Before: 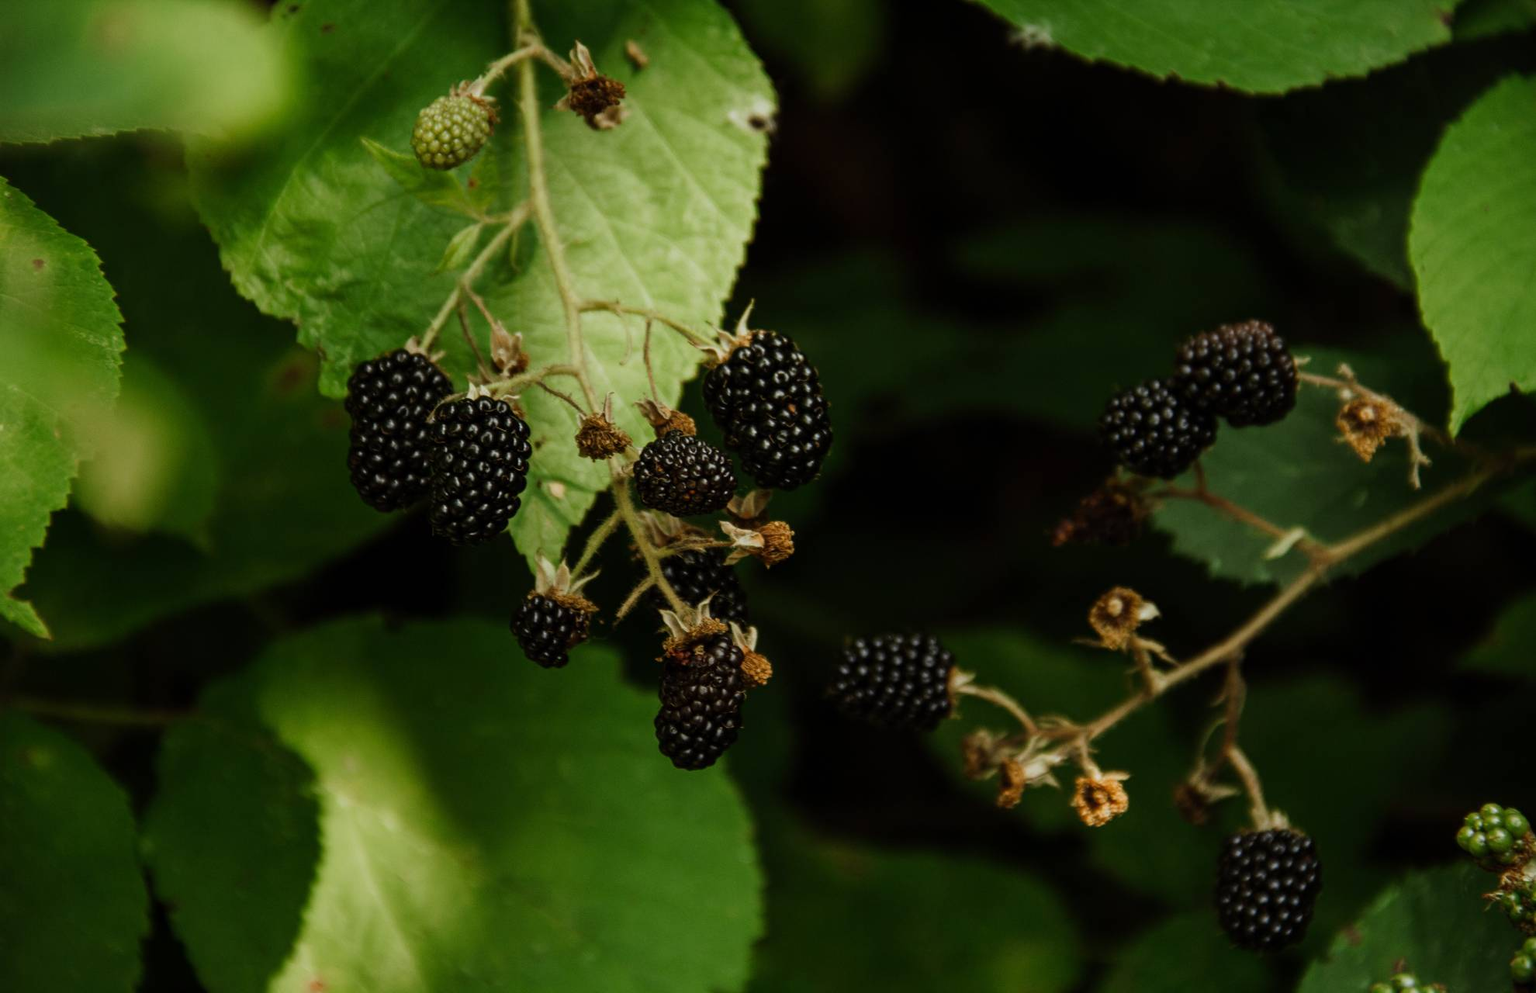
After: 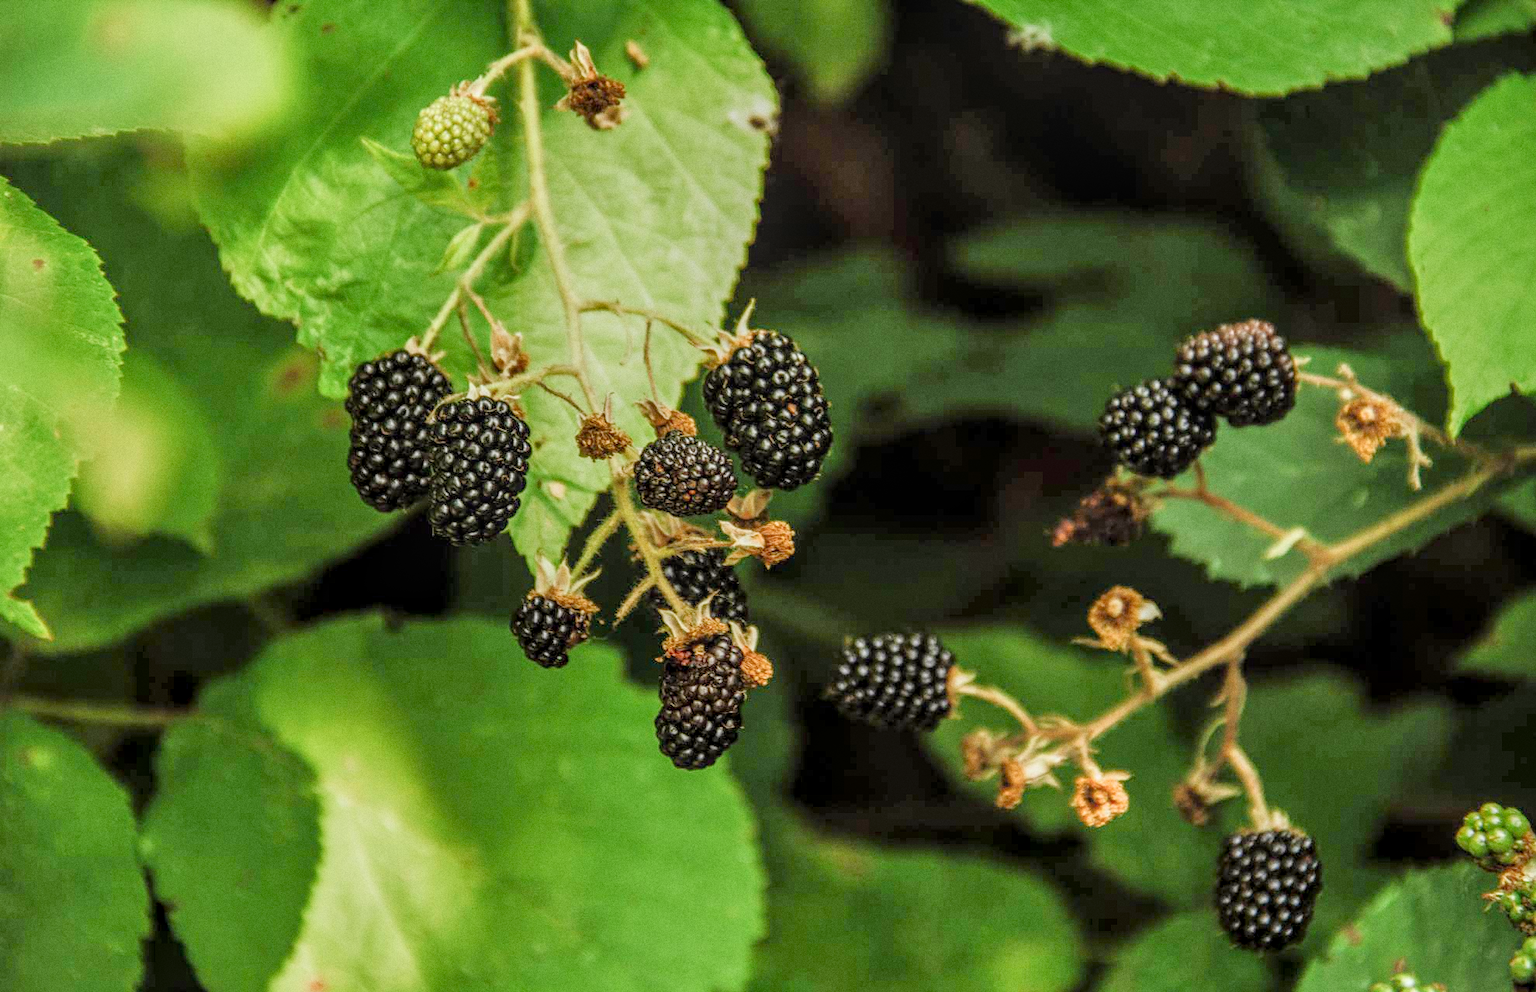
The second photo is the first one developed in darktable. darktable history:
filmic rgb: black relative exposure -7.65 EV, white relative exposure 4.56 EV, hardness 3.61
grain: coarseness 0.09 ISO
local contrast: highlights 0%, shadows 0%, detail 133%
sharpen: amount 0.2
exposure: black level correction 0, exposure 1.2 EV, compensate exposure bias true, compensate highlight preservation false
contrast brightness saturation: saturation -0.05
tone equalizer: -8 EV 2 EV, -7 EV 2 EV, -6 EV 2 EV, -5 EV 2 EV, -4 EV 2 EV, -3 EV 1.5 EV, -2 EV 1 EV, -1 EV 0.5 EV
